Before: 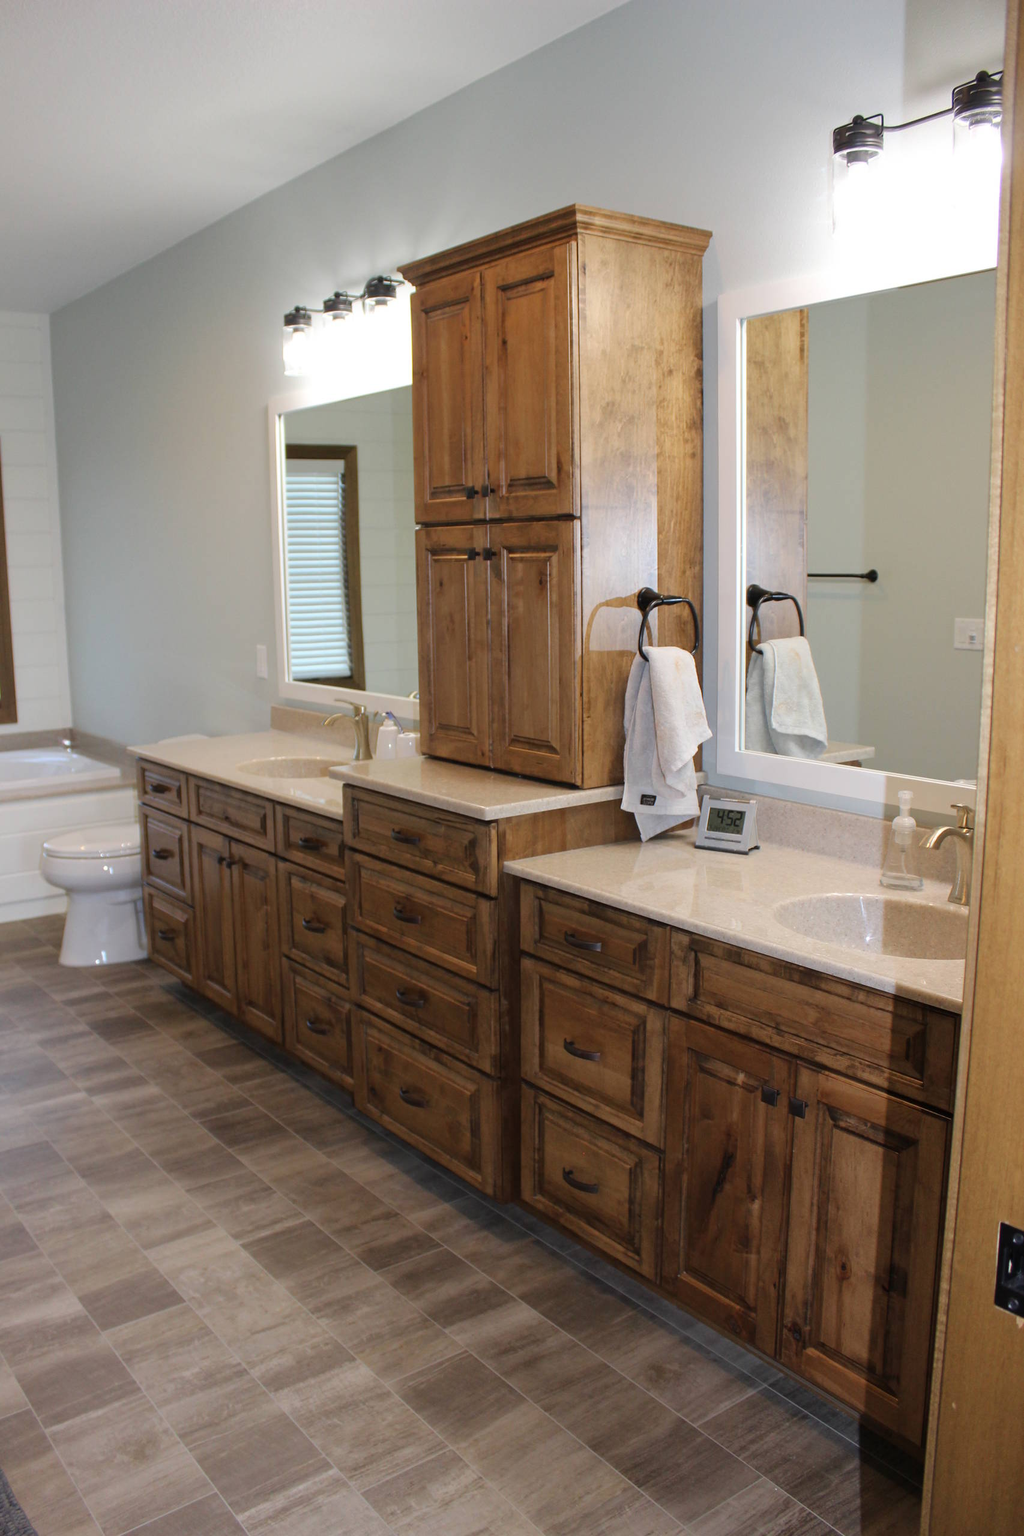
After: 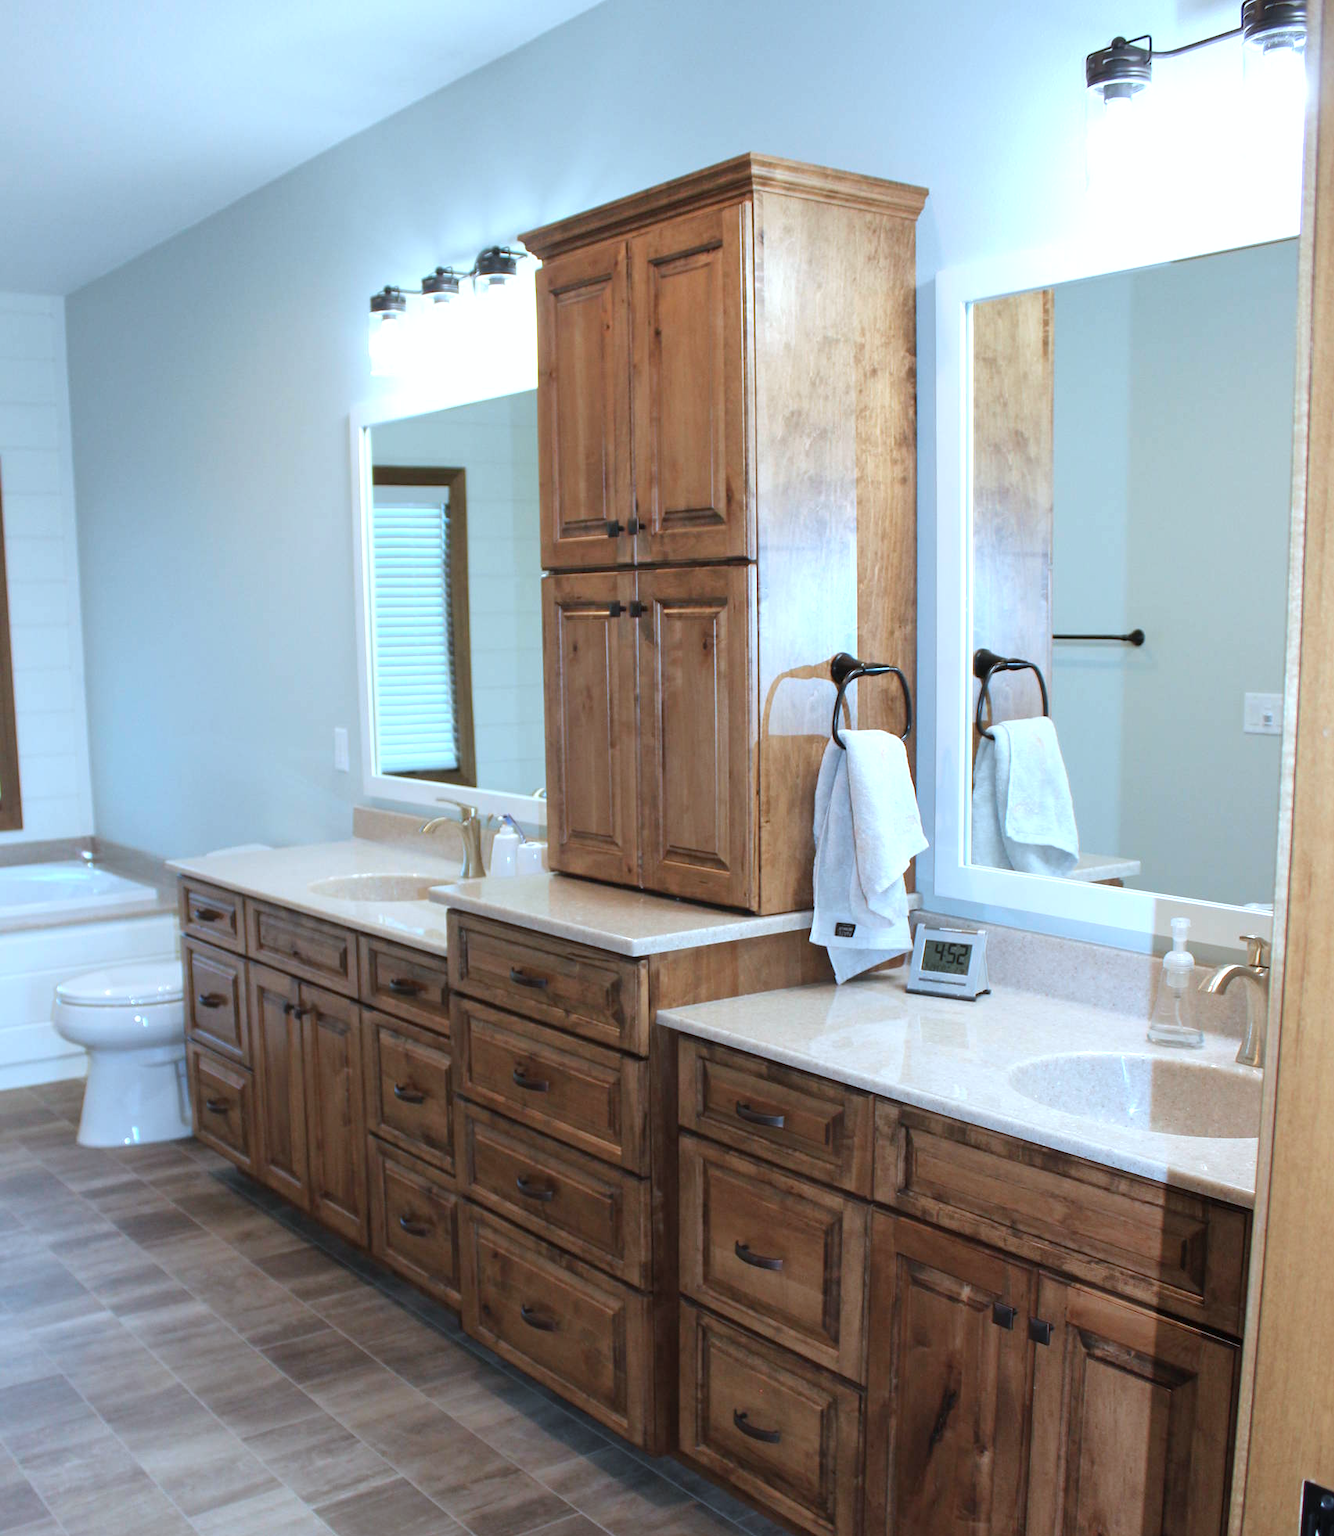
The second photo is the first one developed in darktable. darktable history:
color correction: highlights a* -9.35, highlights b* -23.15
exposure: exposure 0.376 EV, compensate highlight preservation false
levels: levels [0, 0.476, 0.951]
crop: top 5.667%, bottom 17.637%
